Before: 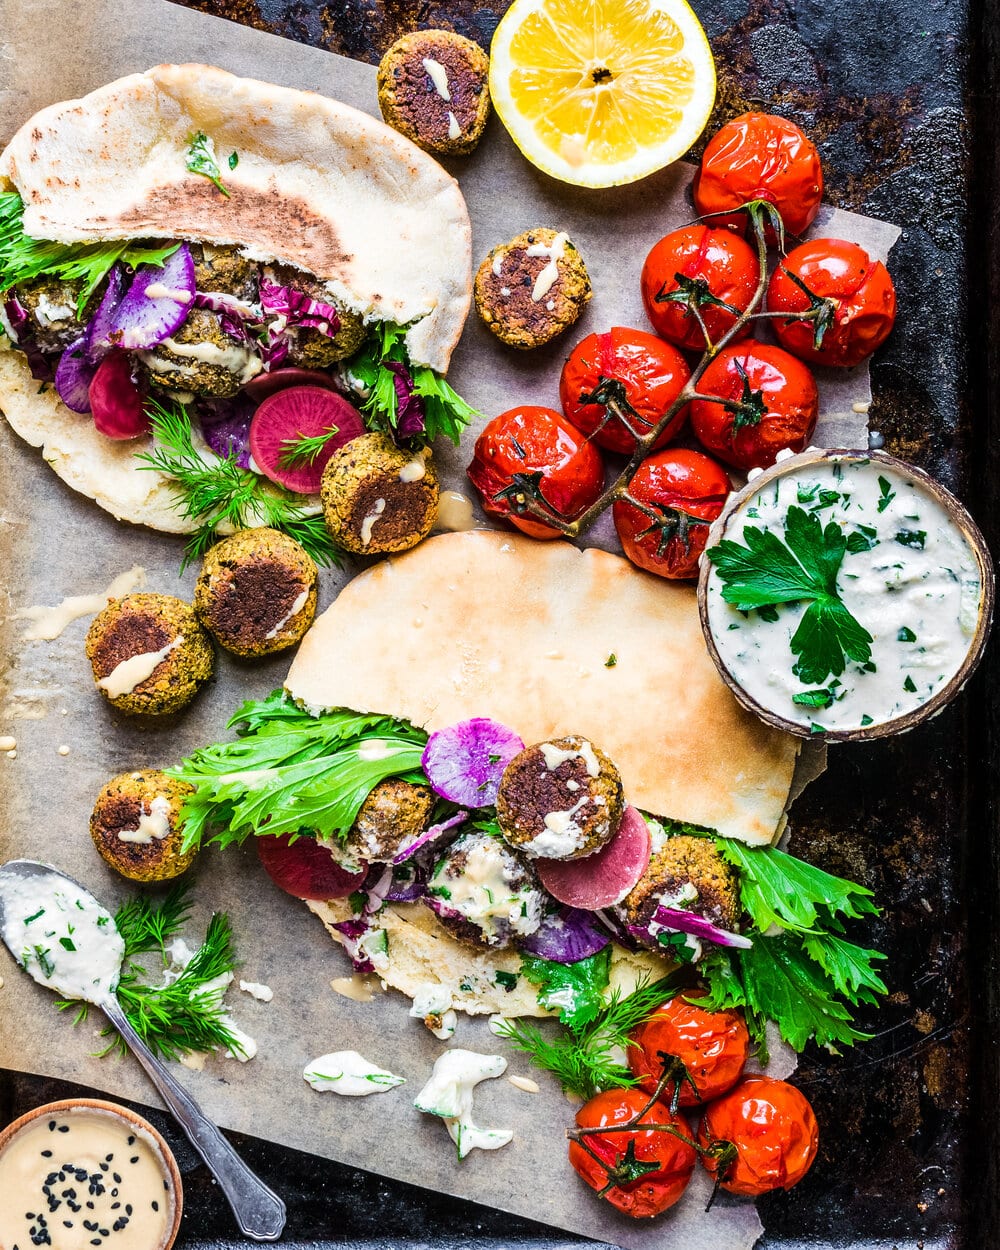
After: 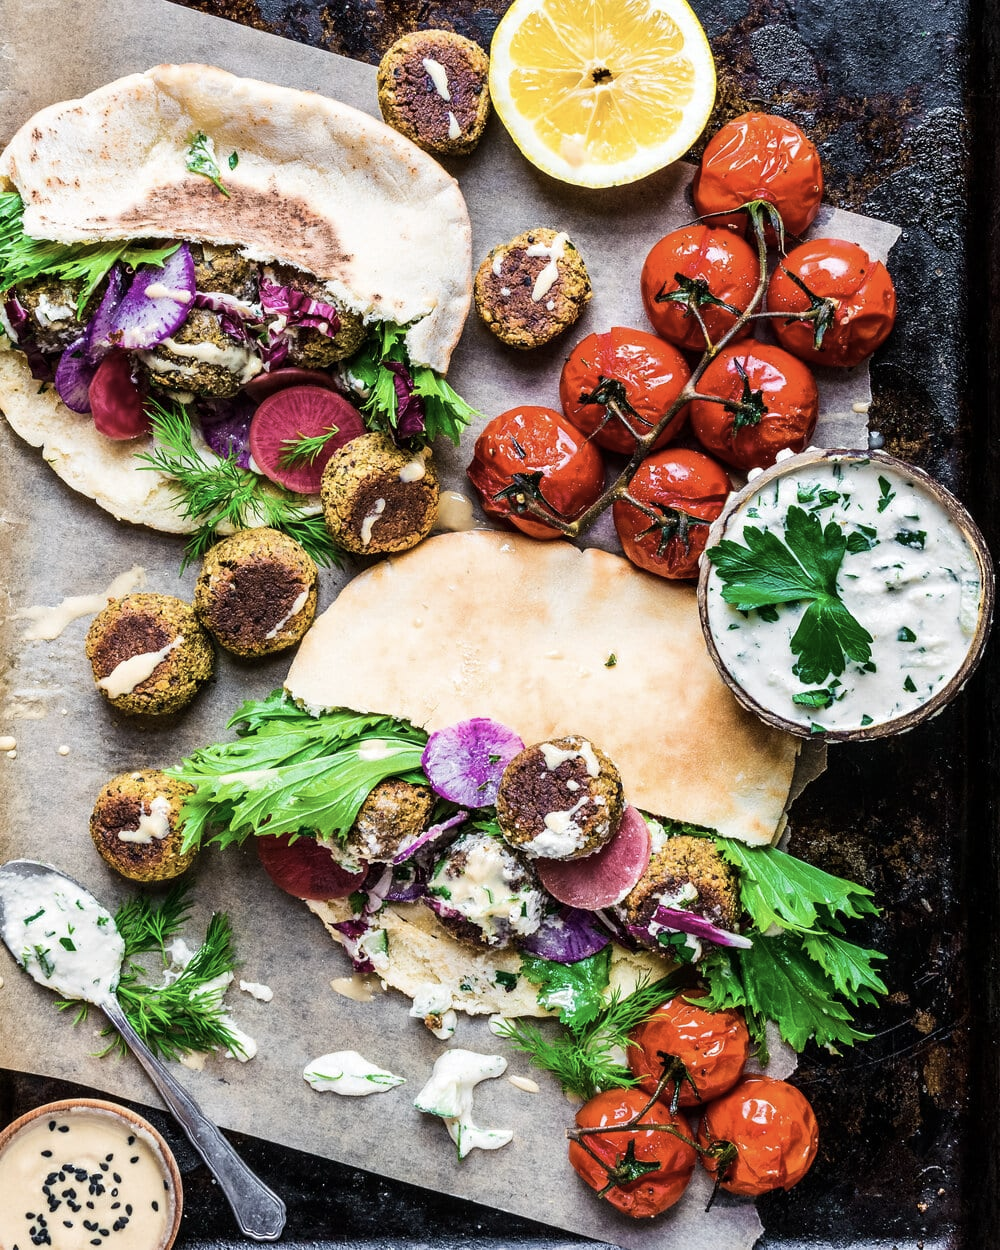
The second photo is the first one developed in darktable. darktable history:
contrast brightness saturation: contrast 0.059, brightness -0.011, saturation -0.228
